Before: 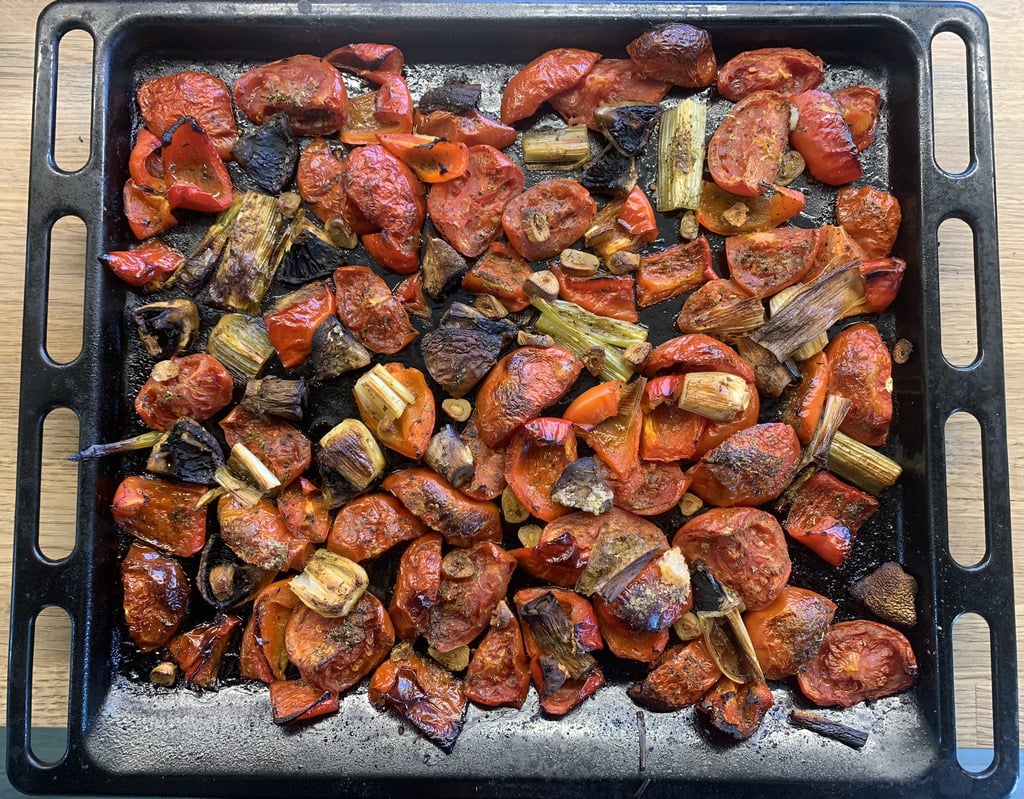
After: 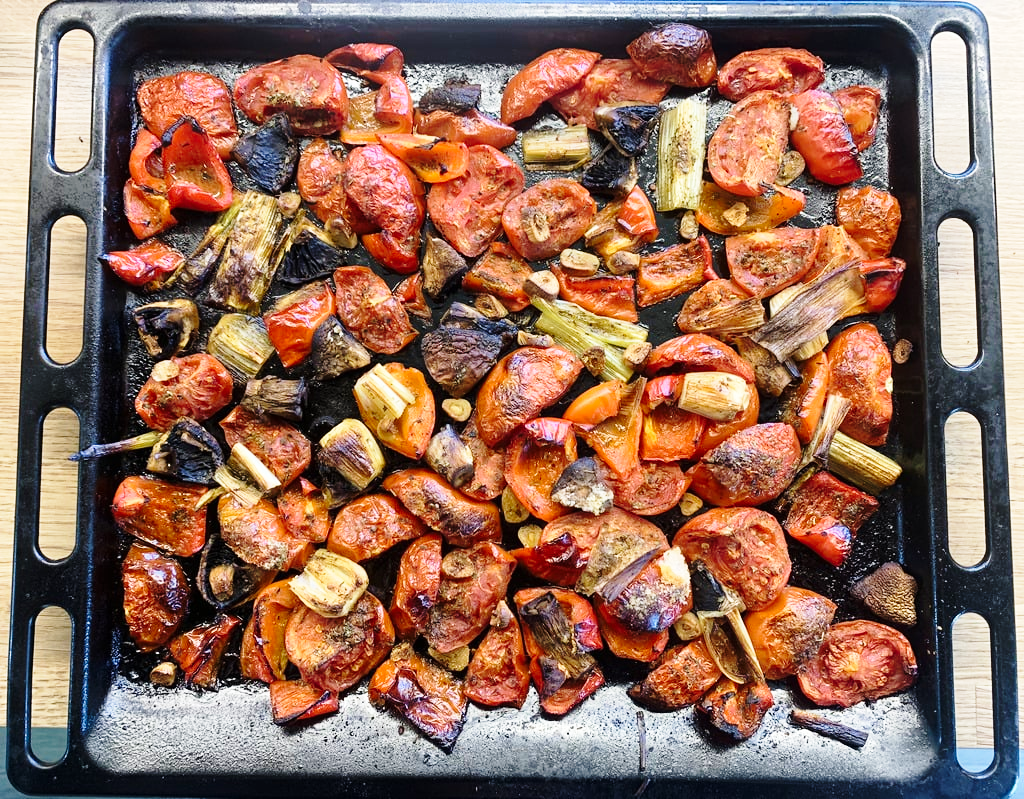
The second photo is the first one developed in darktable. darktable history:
base curve: curves: ch0 [(0, 0) (0.028, 0.03) (0.121, 0.232) (0.46, 0.748) (0.859, 0.968) (1, 1)], preserve colors none
velvia: strength 17.6%
